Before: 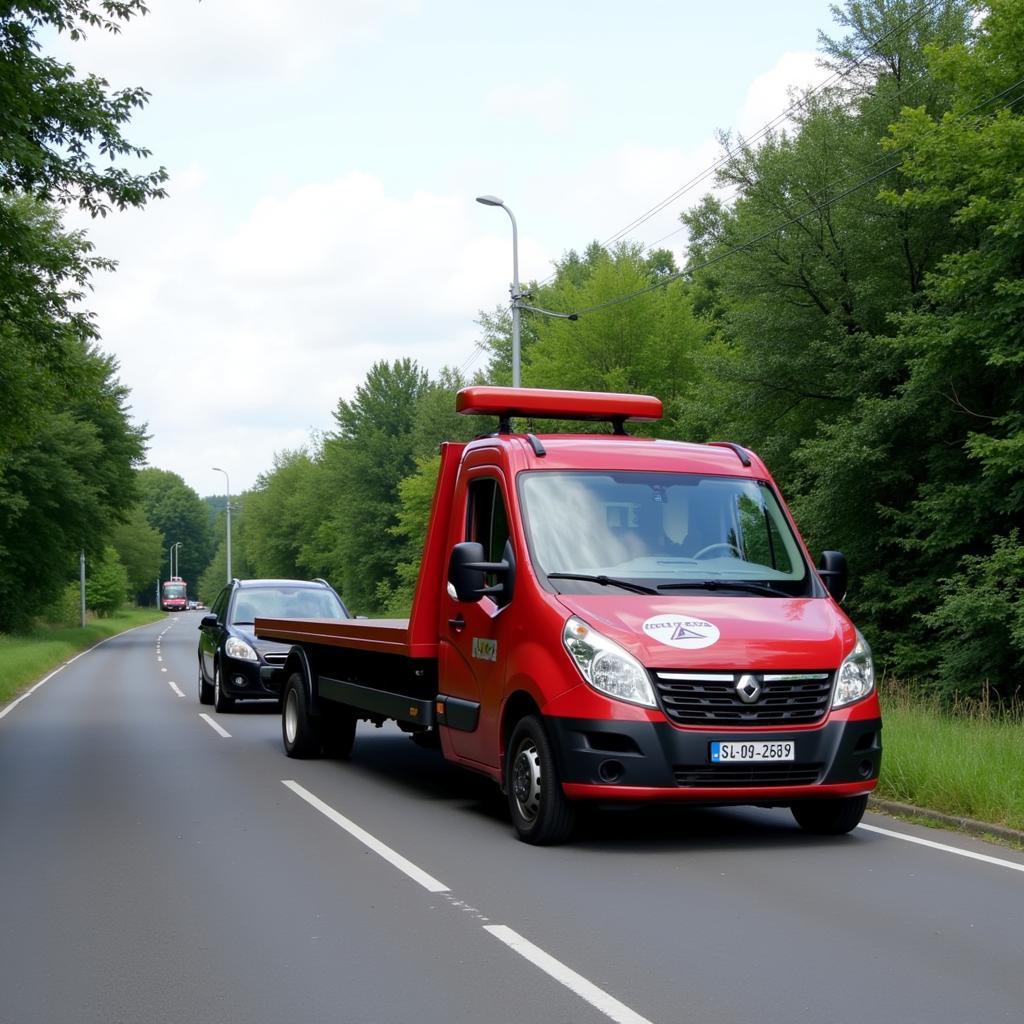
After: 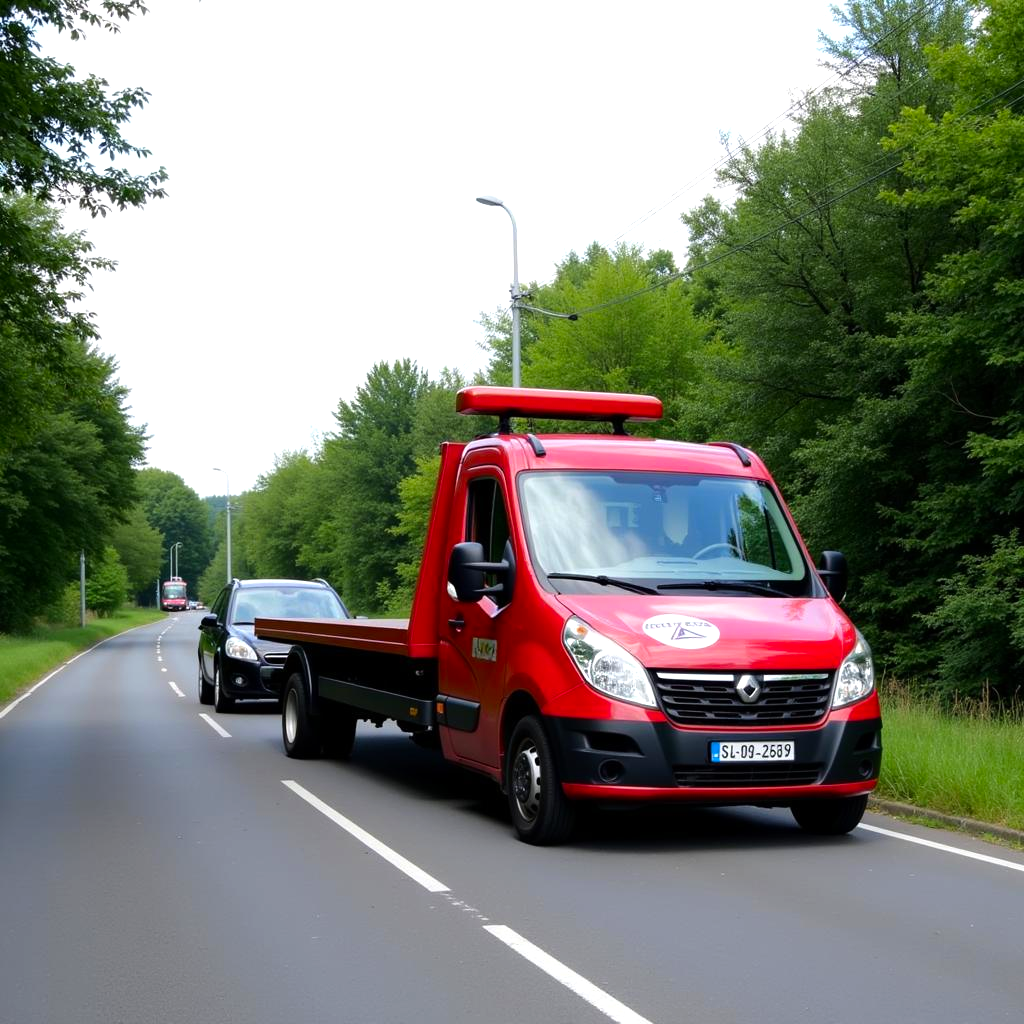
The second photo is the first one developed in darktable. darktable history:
contrast brightness saturation: saturation 0.178
tone equalizer: -8 EV -0.444 EV, -7 EV -0.426 EV, -6 EV -0.308 EV, -5 EV -0.225 EV, -3 EV 0.254 EV, -2 EV 0.312 EV, -1 EV 0.4 EV, +0 EV 0.444 EV, mask exposure compensation -0.488 EV
